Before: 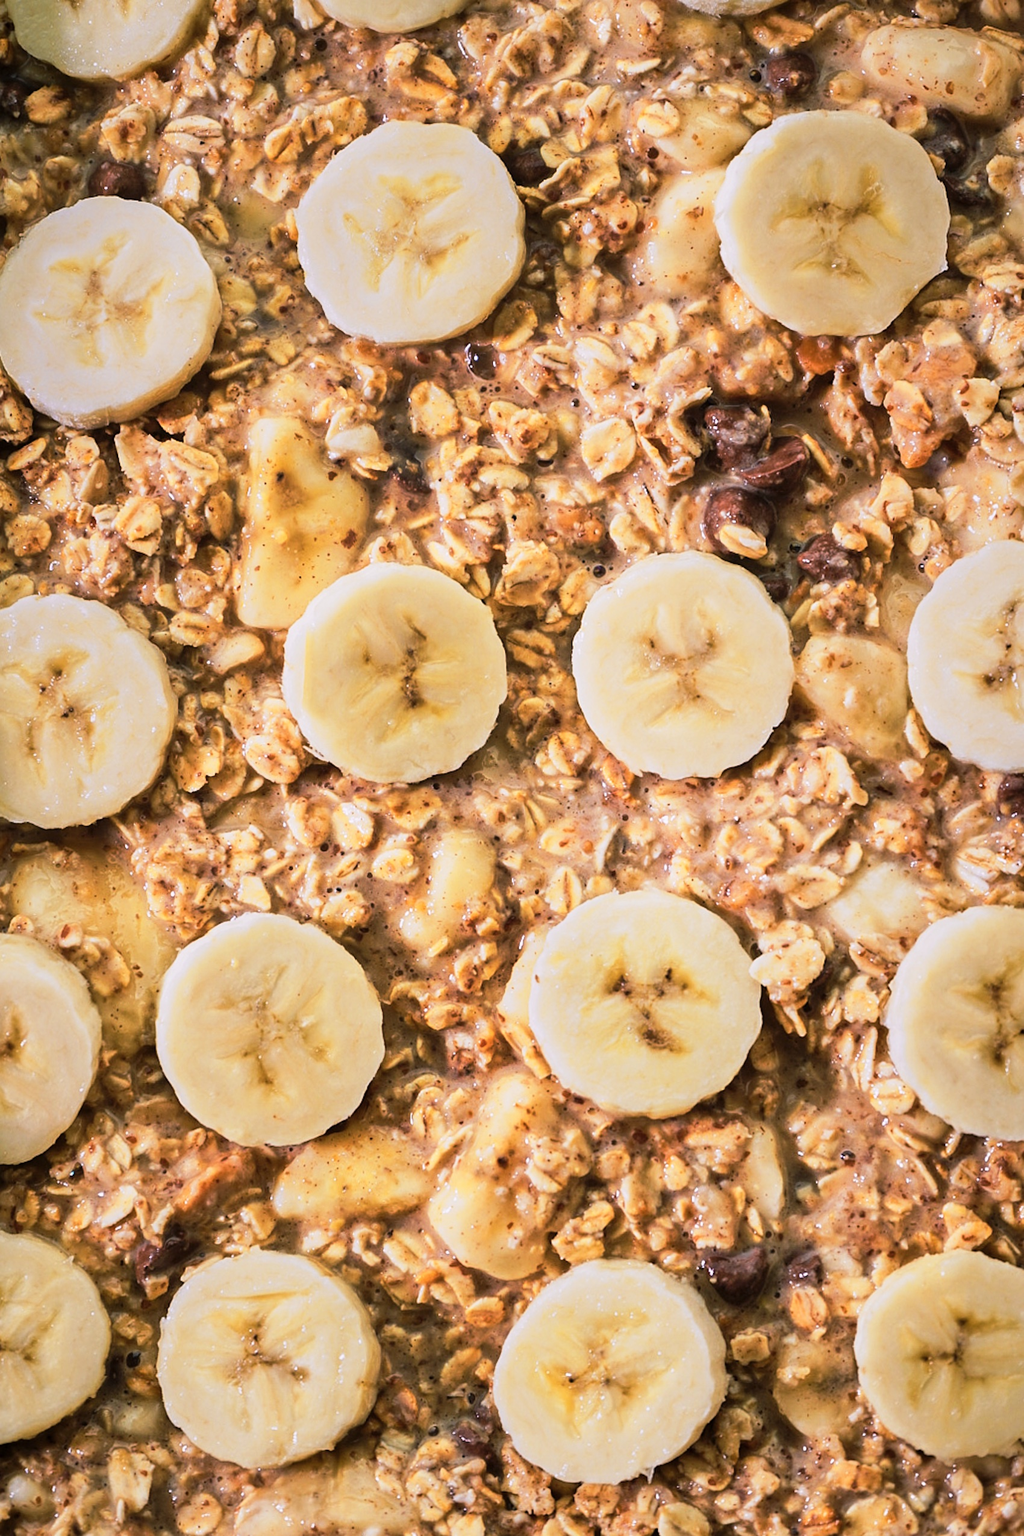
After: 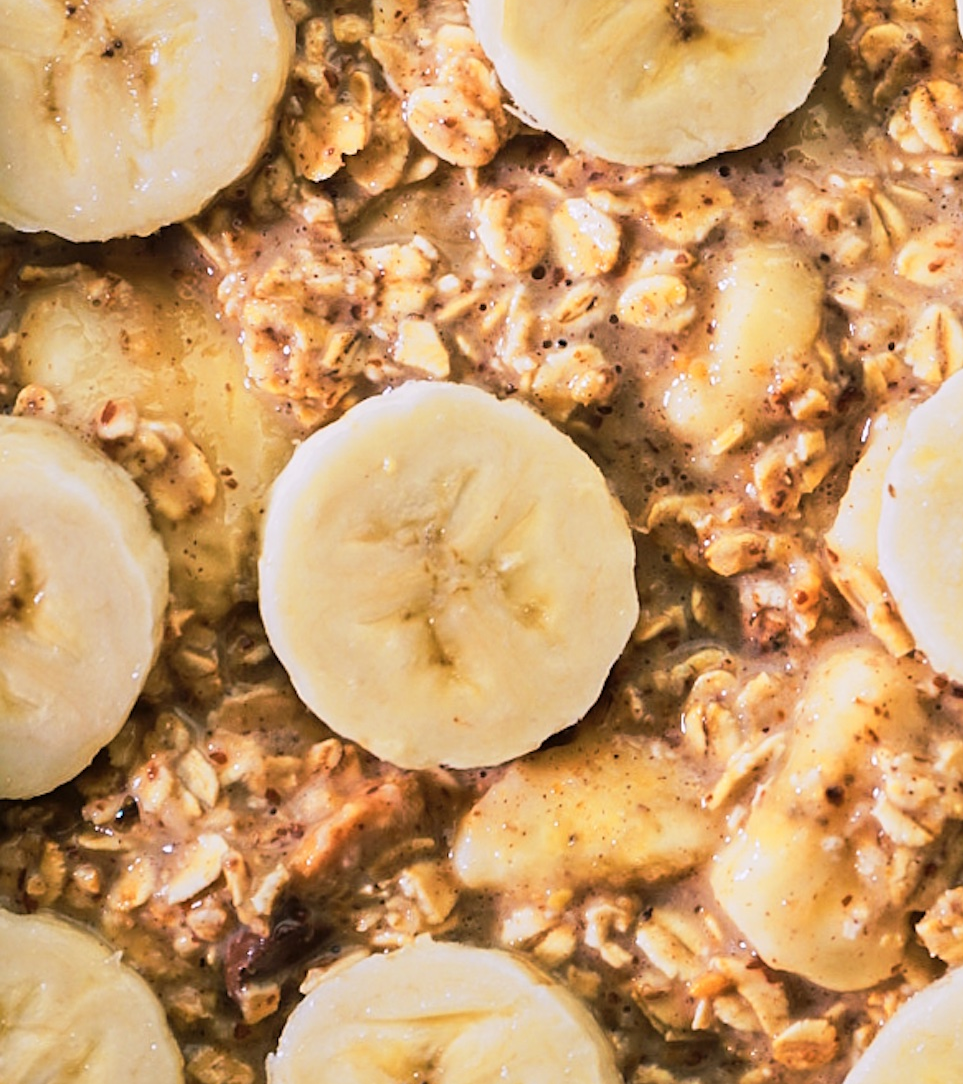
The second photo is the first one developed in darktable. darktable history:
crop: top 44.486%, right 43.301%, bottom 12.994%
